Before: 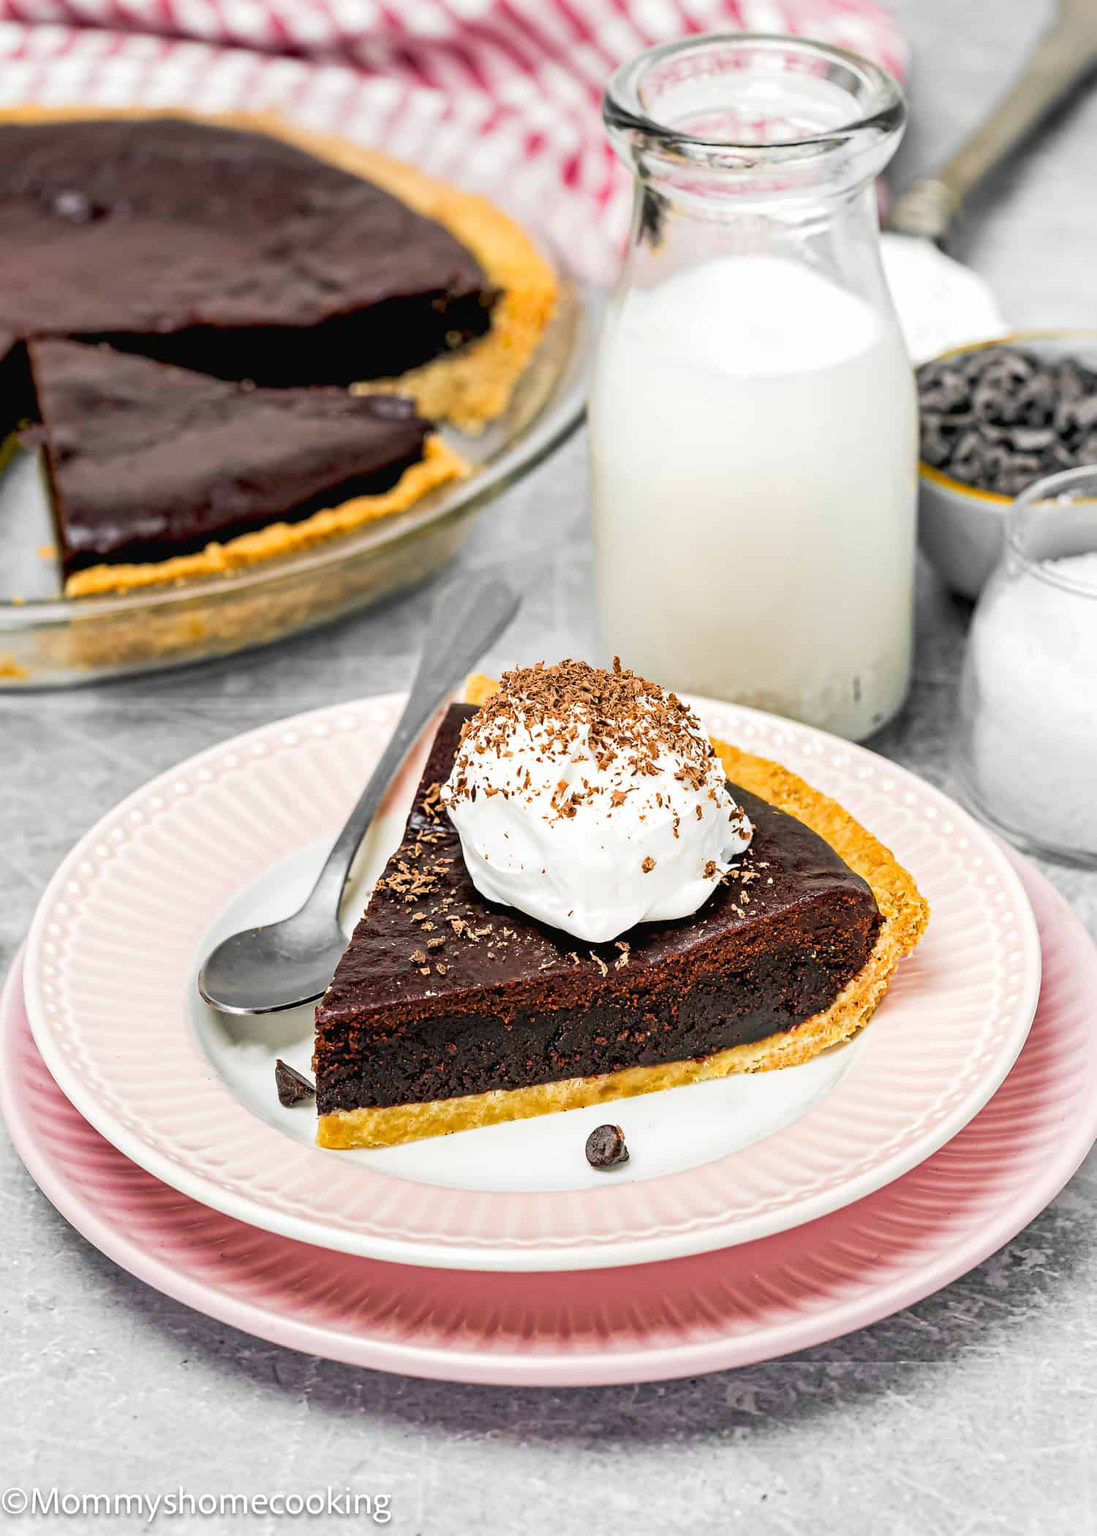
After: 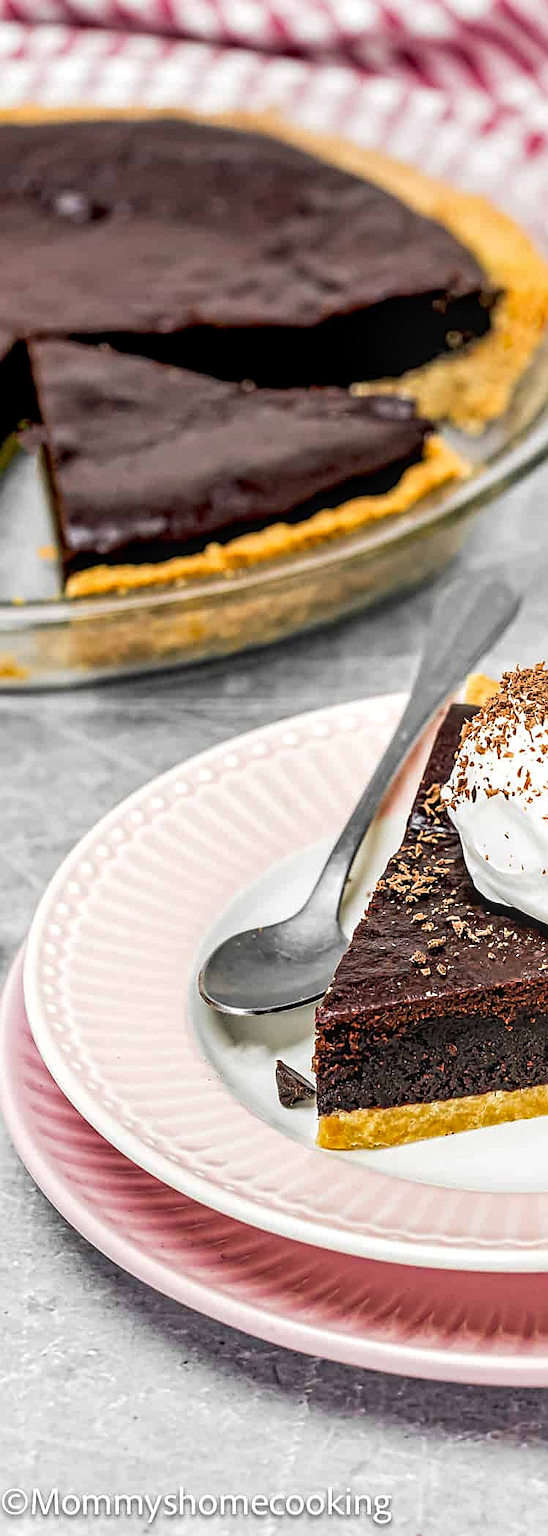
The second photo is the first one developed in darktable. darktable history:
crop and rotate: left 0.05%, top 0%, right 49.928%
local contrast: detail 130%
sharpen: on, module defaults
